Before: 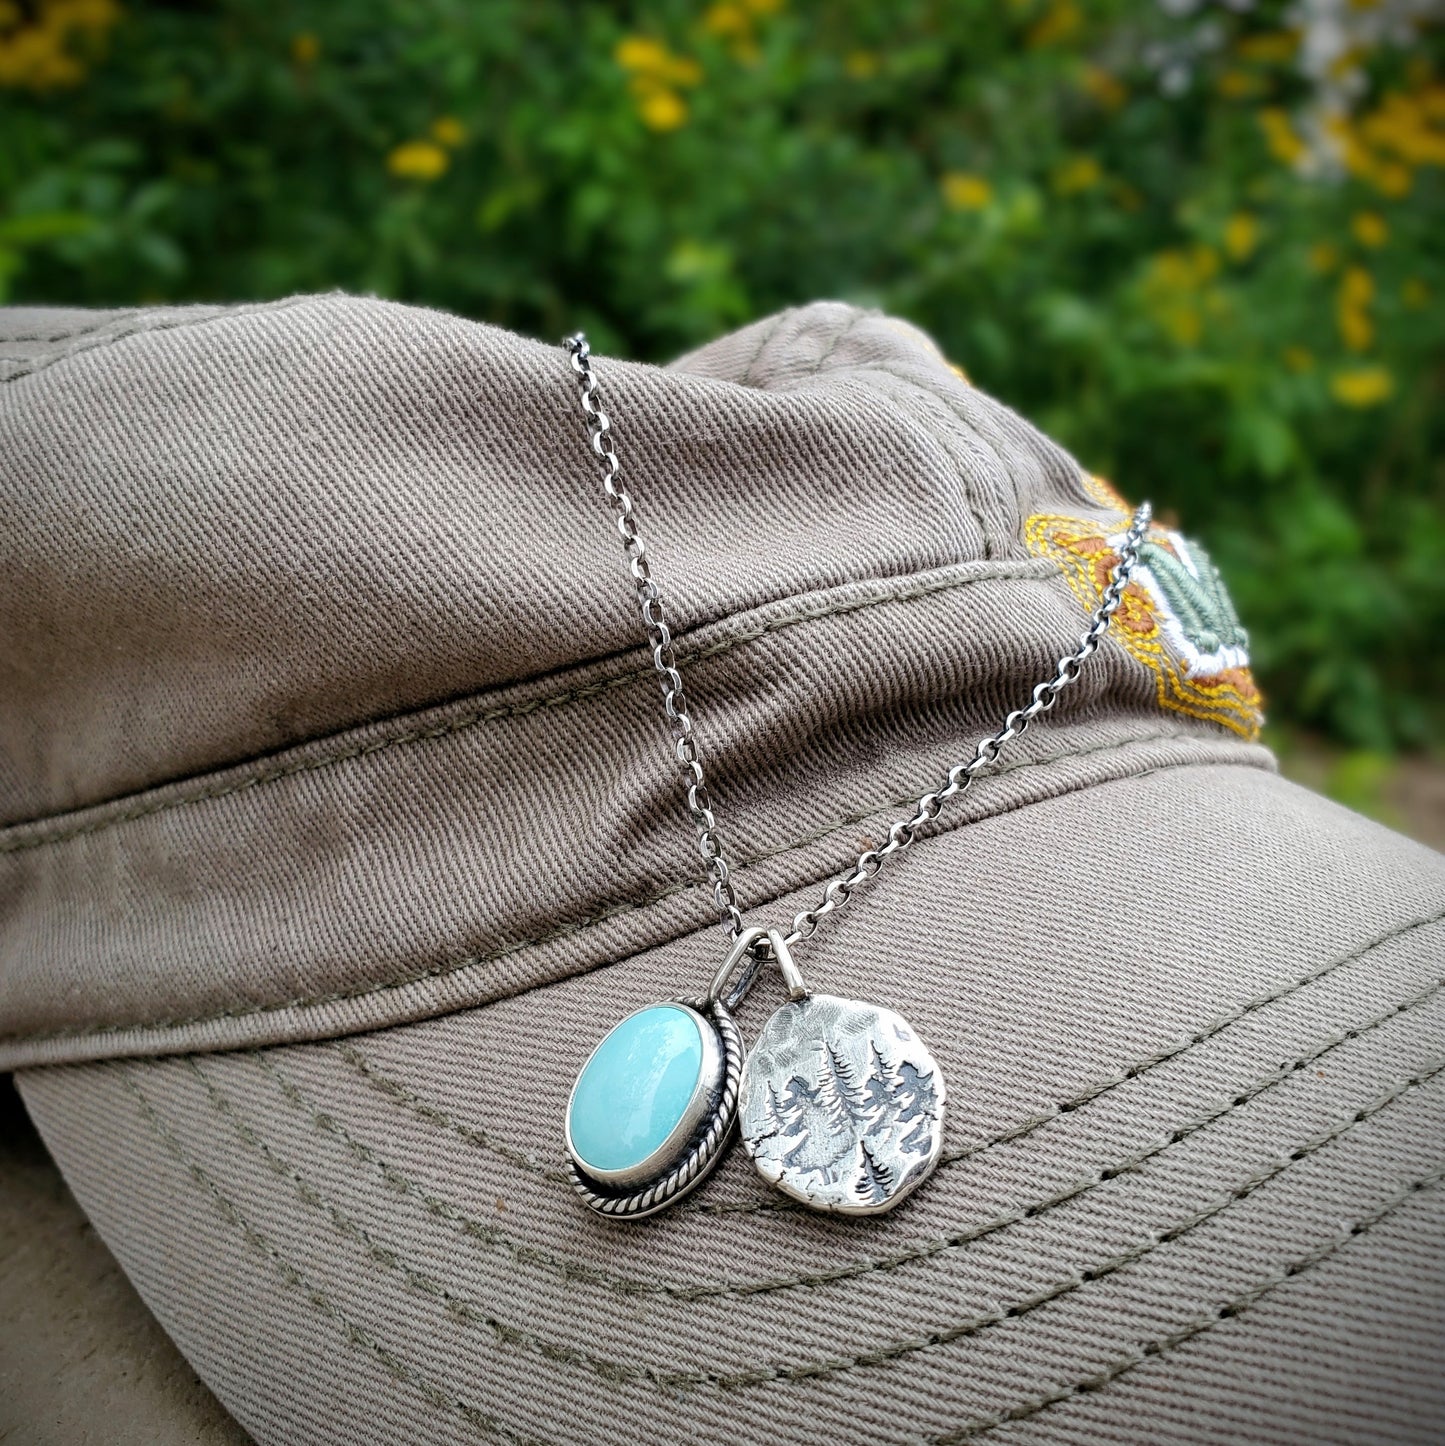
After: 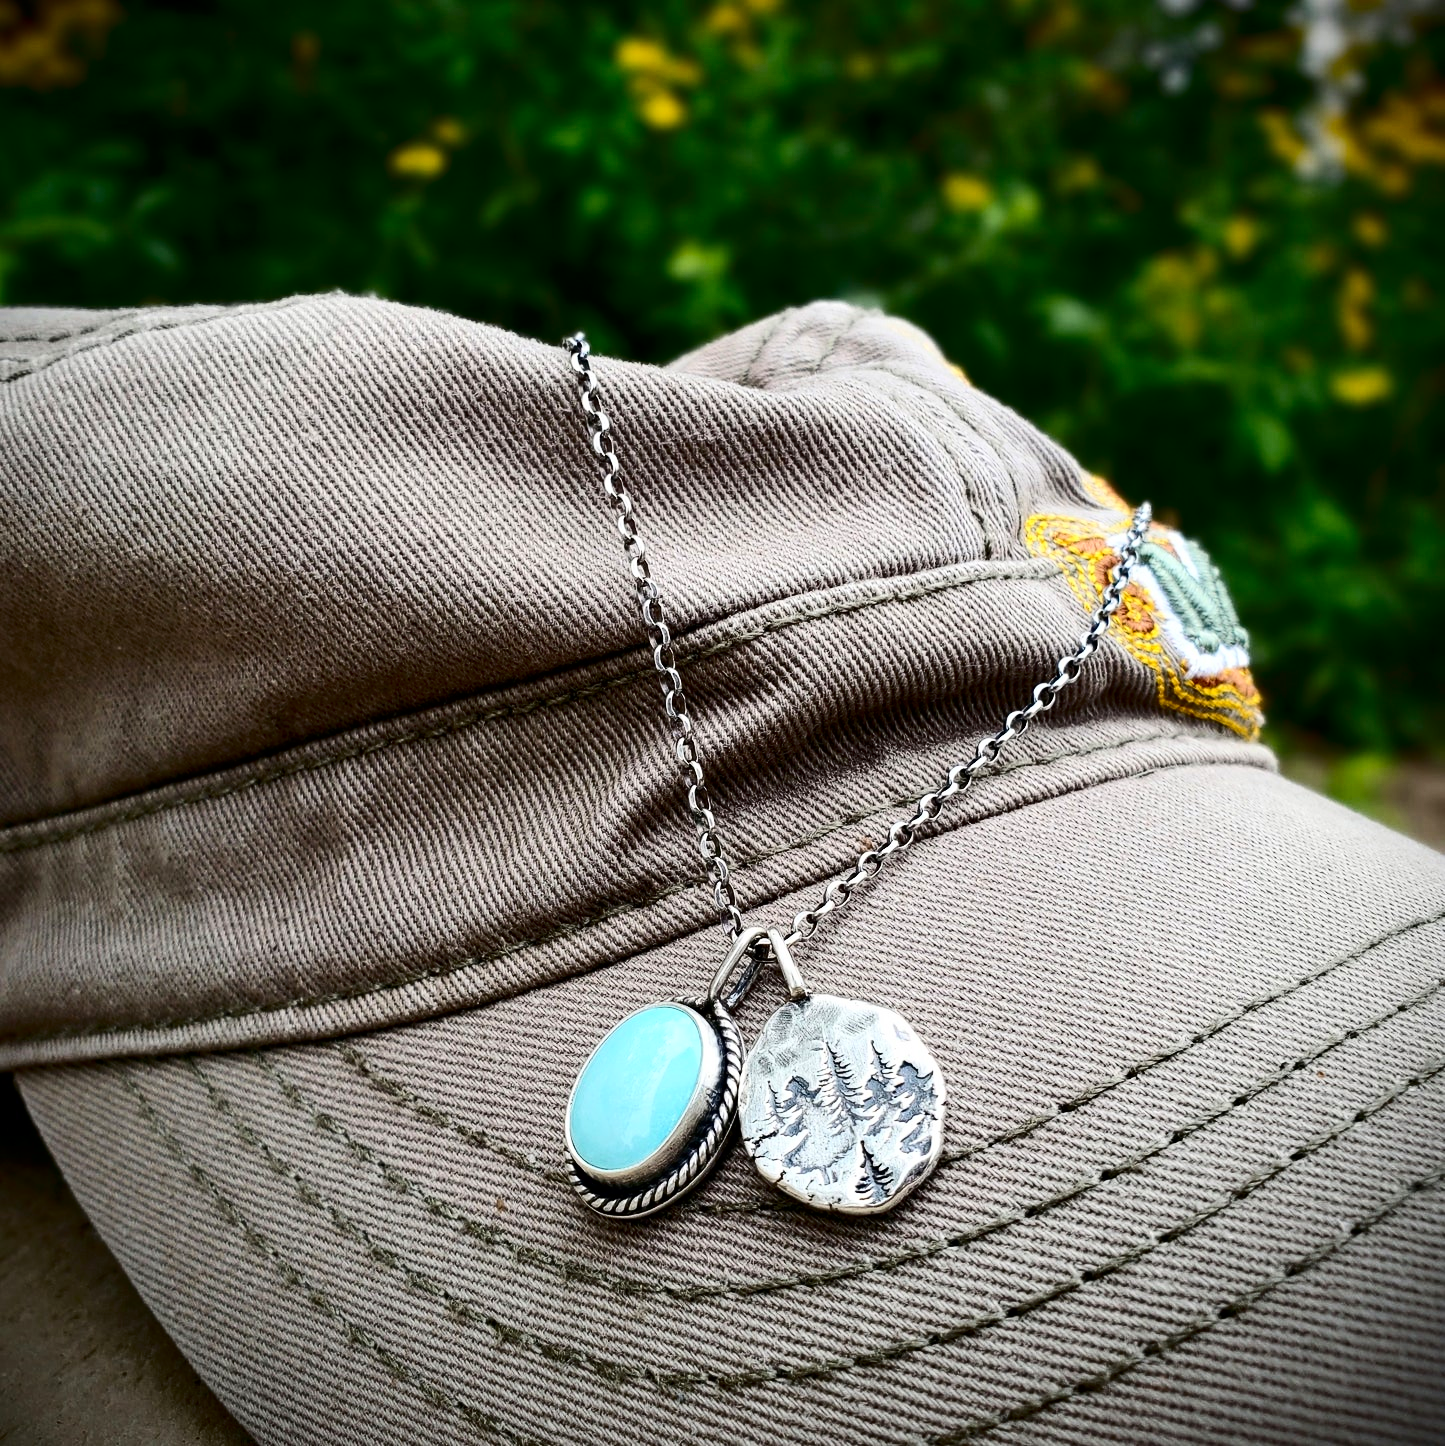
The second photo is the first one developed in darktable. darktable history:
contrast brightness saturation: contrast 0.331, brightness -0.081, saturation 0.174
